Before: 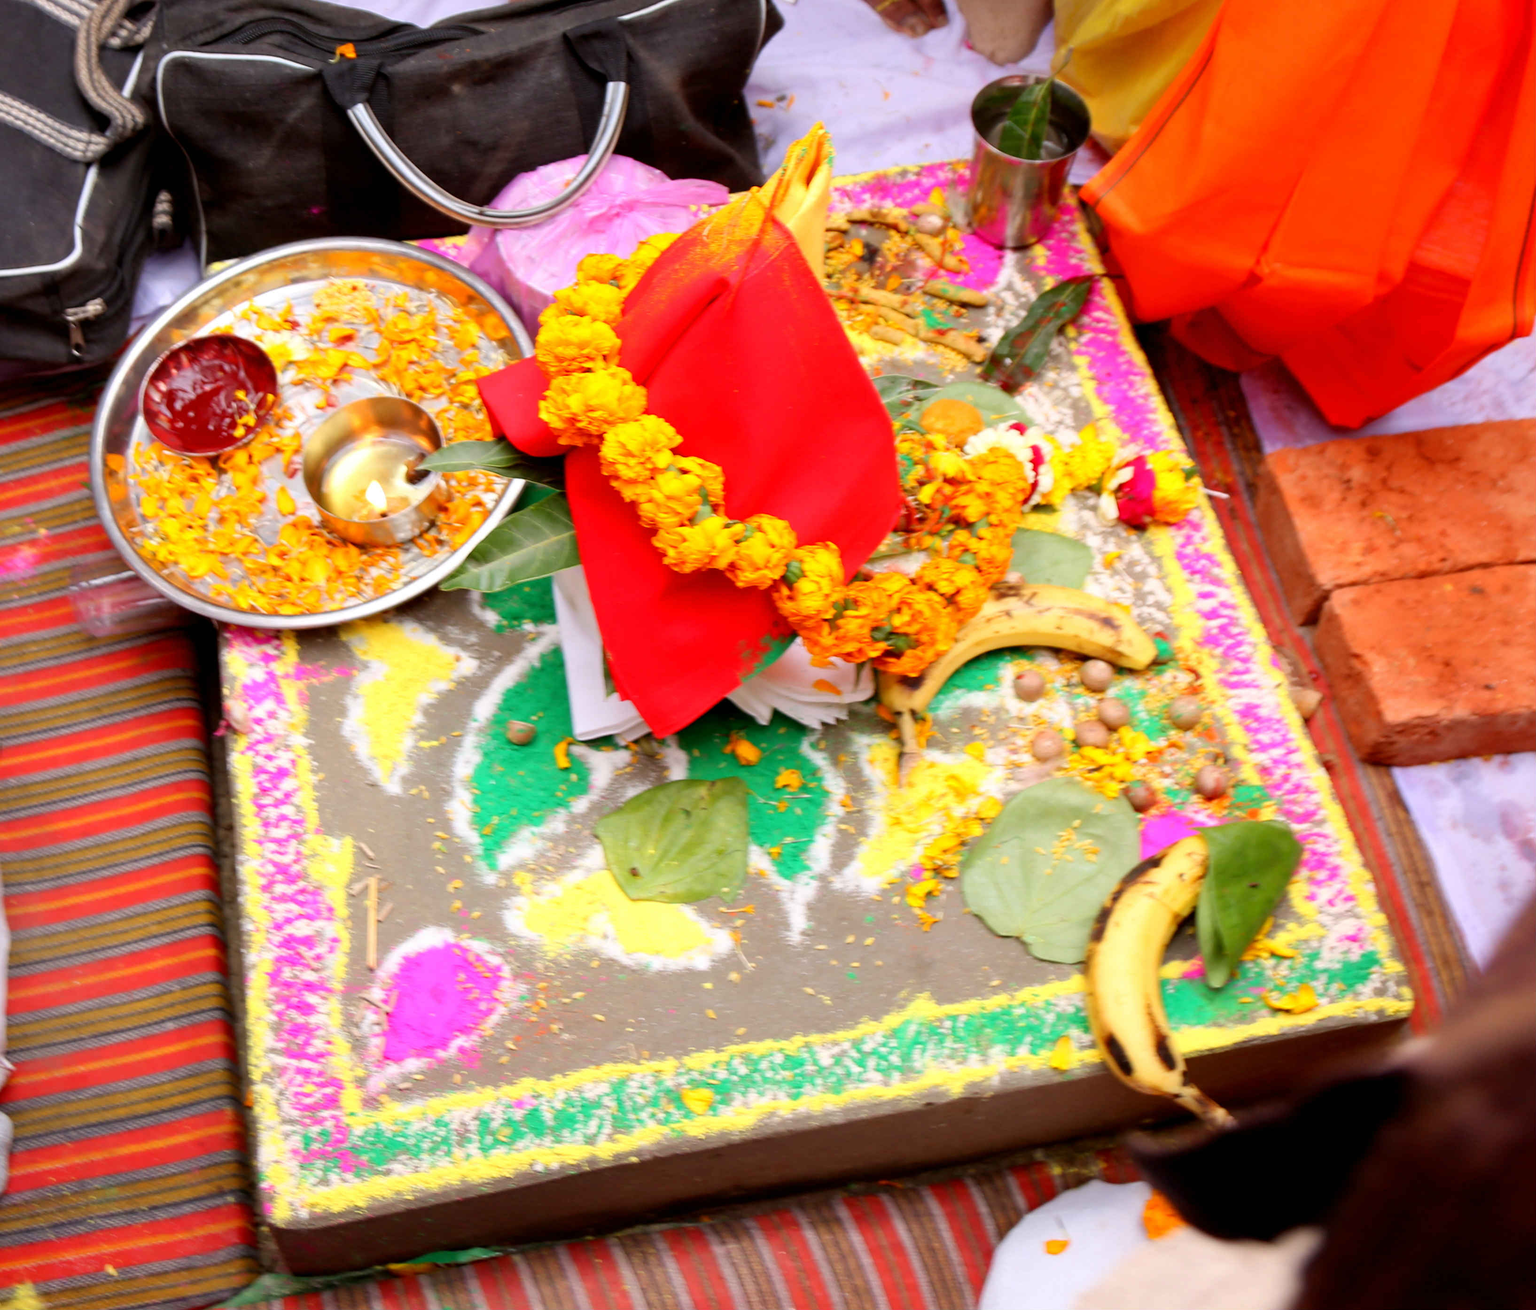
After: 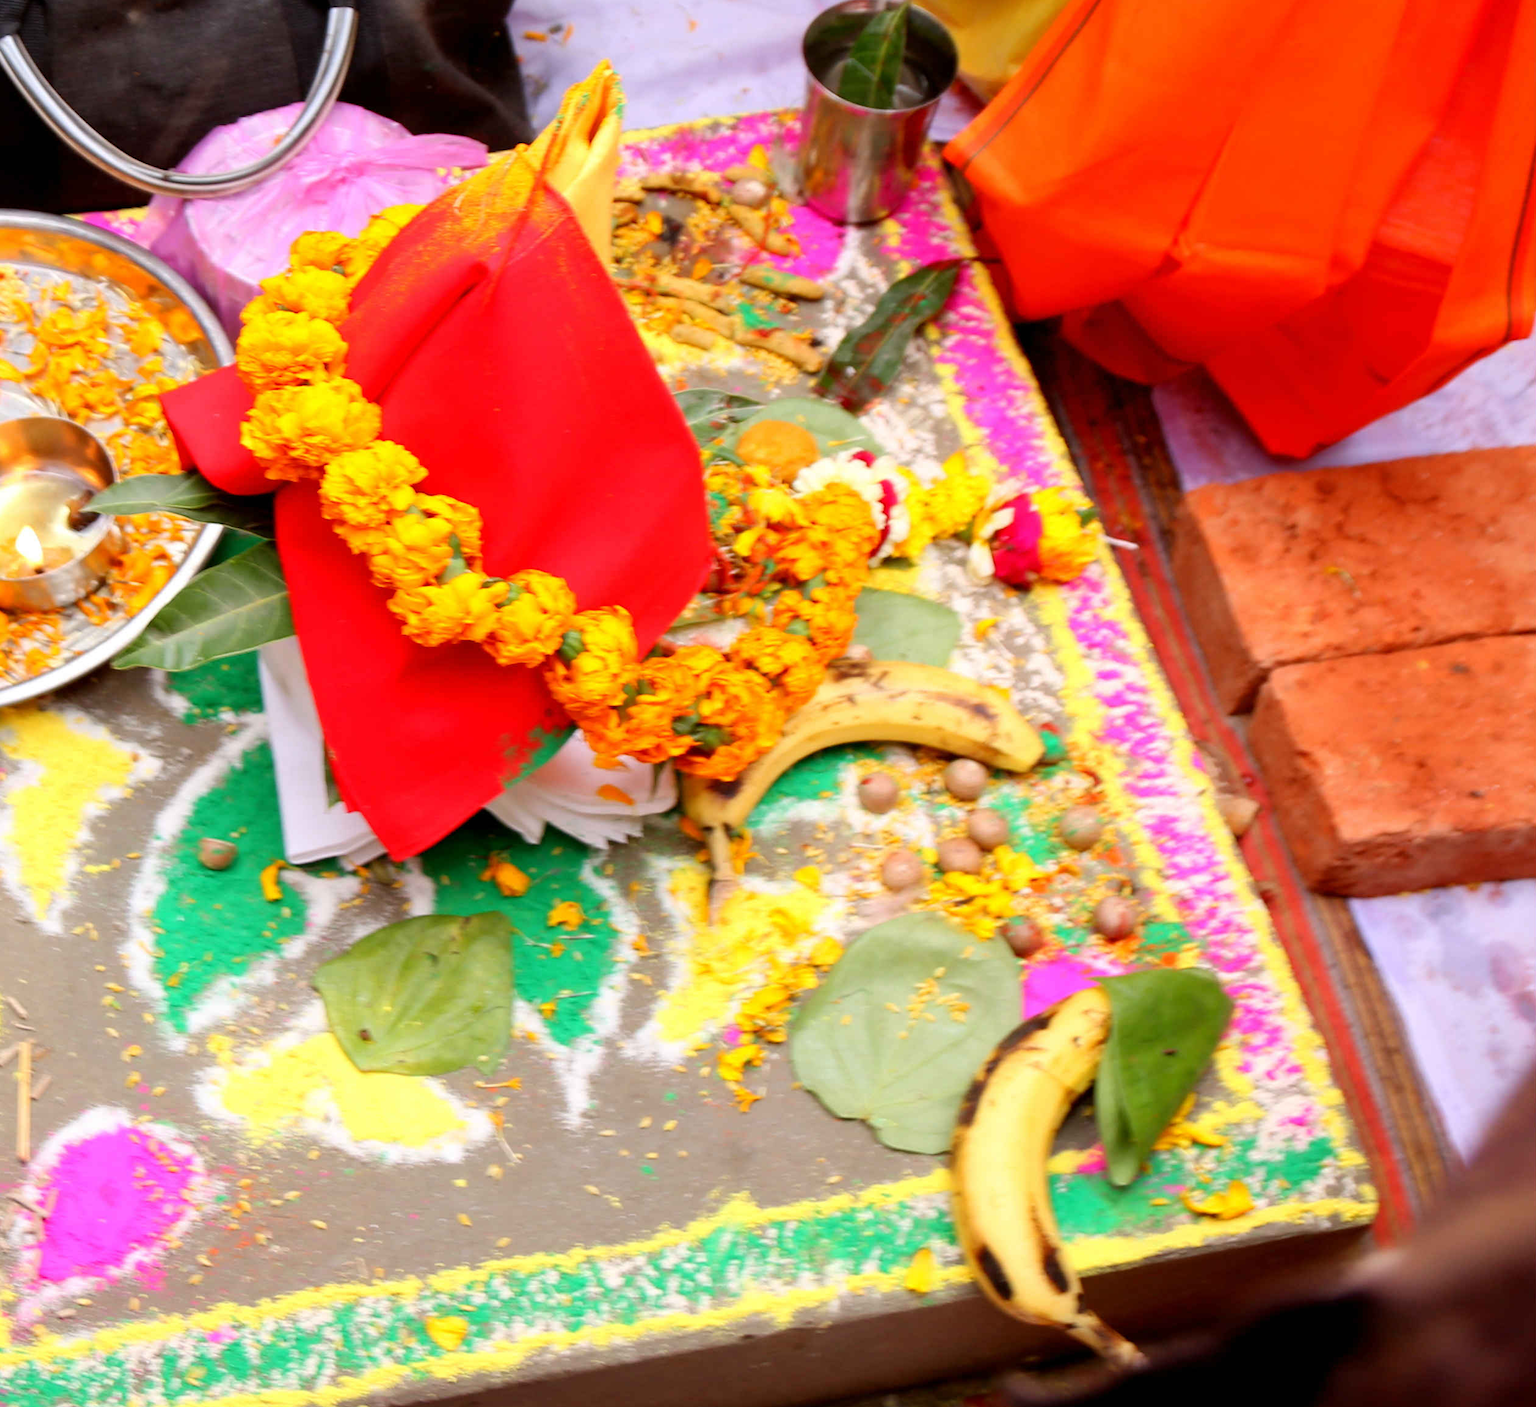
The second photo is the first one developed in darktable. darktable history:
crop: left 23.038%, top 5.82%, bottom 11.538%
